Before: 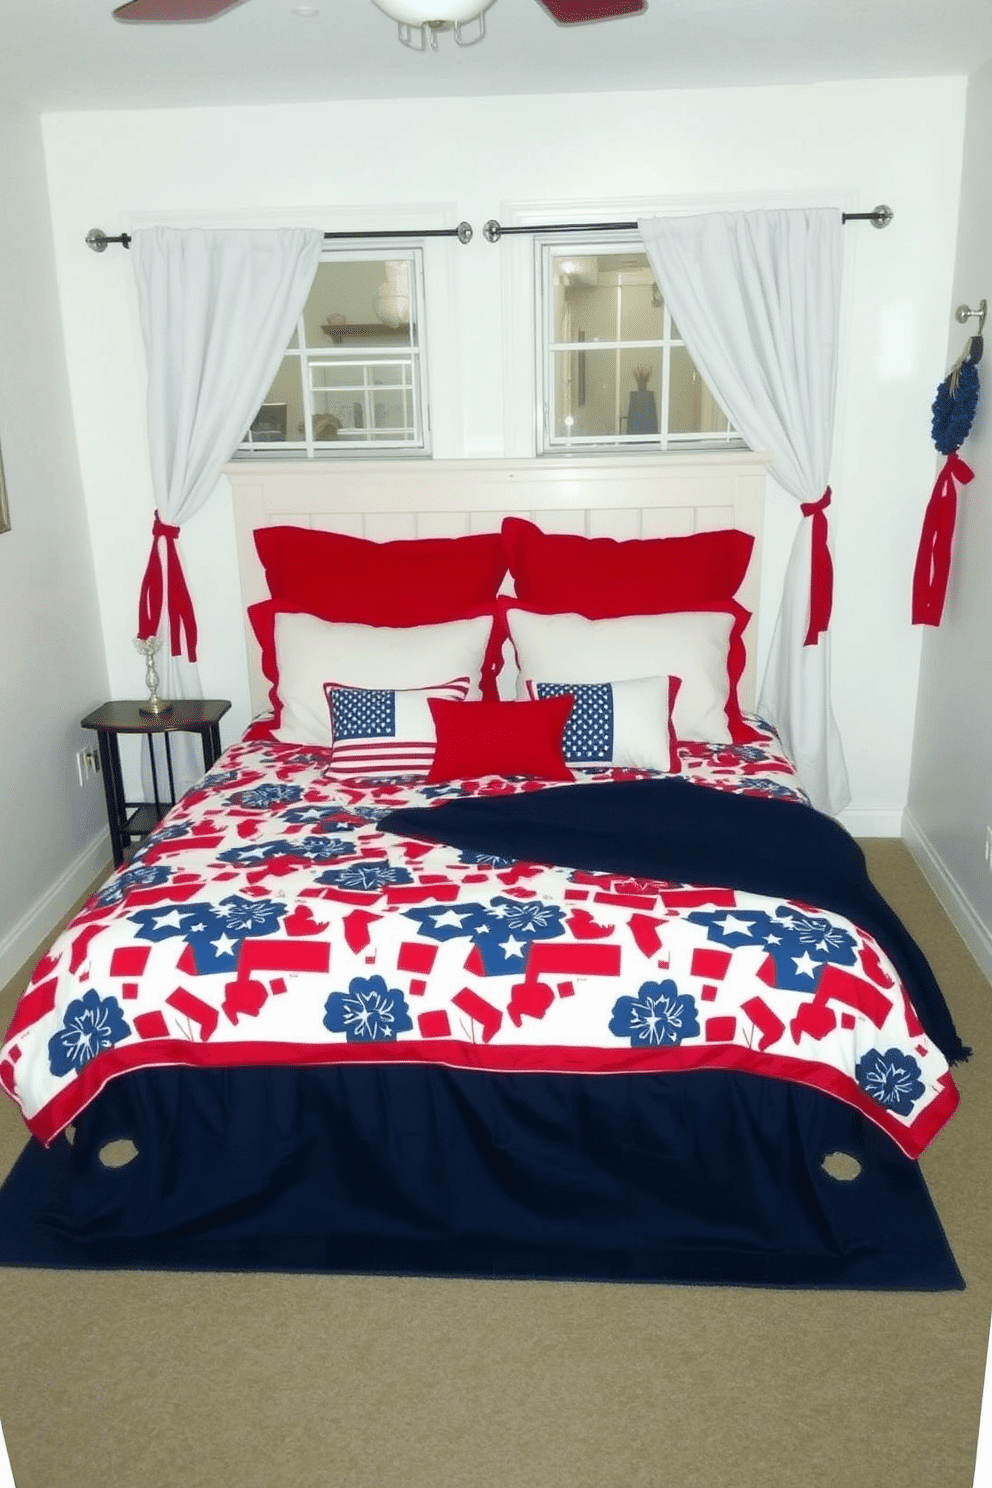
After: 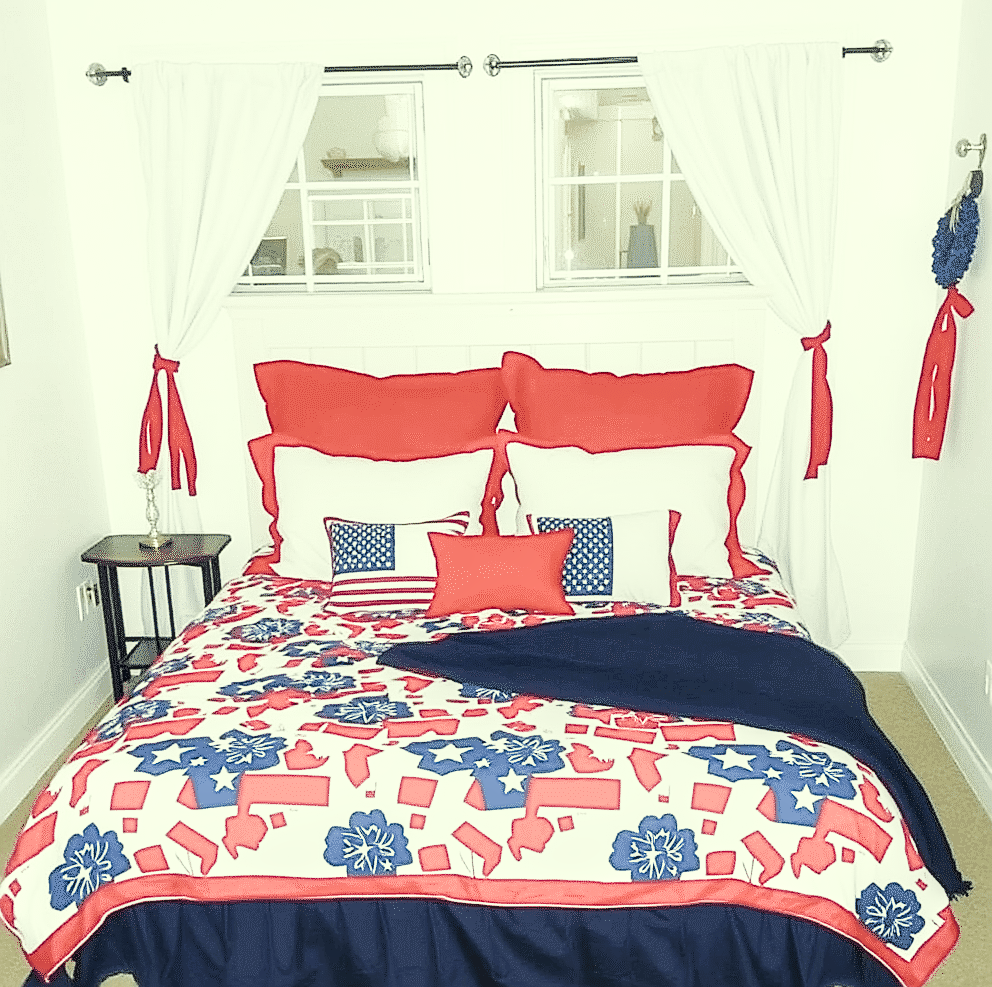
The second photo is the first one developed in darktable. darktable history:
exposure: exposure 1.154 EV, compensate highlight preservation false
sharpen: amount 0.996
color correction: highlights a* -5.76, highlights b* 10.8
crop: top 11.171%, bottom 22.44%
local contrast: on, module defaults
tone curve: curves: ch0 [(0, 0) (0.003, 0.019) (0.011, 0.022) (0.025, 0.025) (0.044, 0.04) (0.069, 0.069) (0.1, 0.108) (0.136, 0.152) (0.177, 0.199) (0.224, 0.26) (0.277, 0.321) (0.335, 0.392) (0.399, 0.472) (0.468, 0.547) (0.543, 0.624) (0.623, 0.713) (0.709, 0.786) (0.801, 0.865) (0.898, 0.939) (1, 1)], color space Lab, independent channels, preserve colors none
filmic rgb: black relative exposure -7.65 EV, white relative exposure 4.56 EV, hardness 3.61, preserve chrominance RGB euclidean norm (legacy), color science v4 (2020)
